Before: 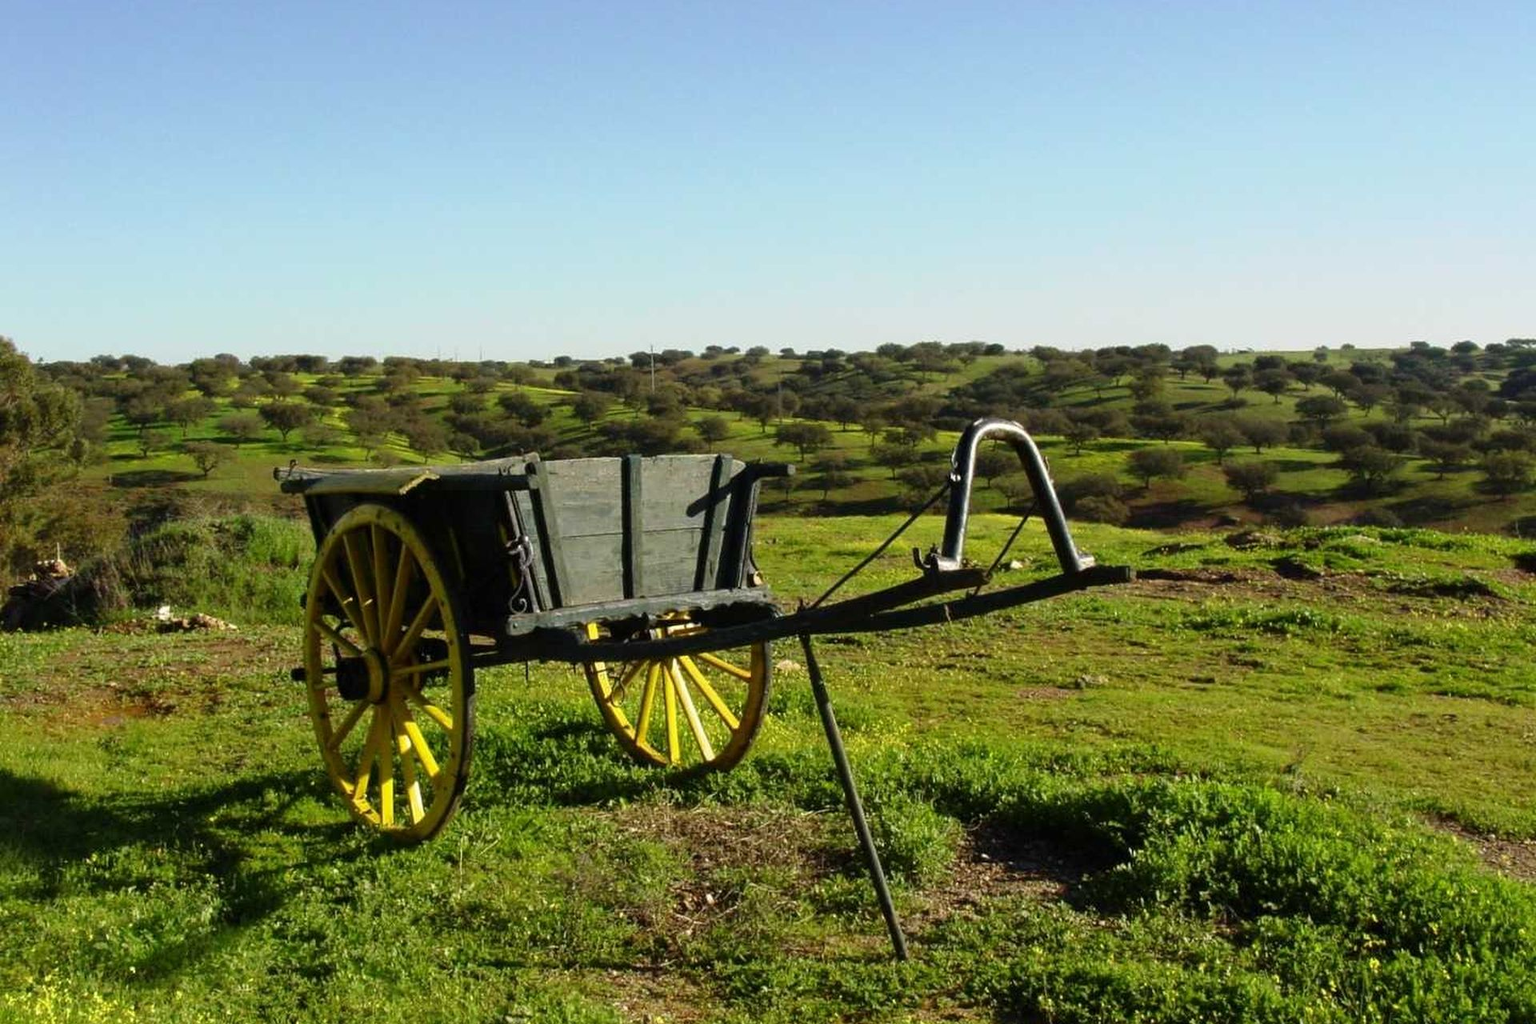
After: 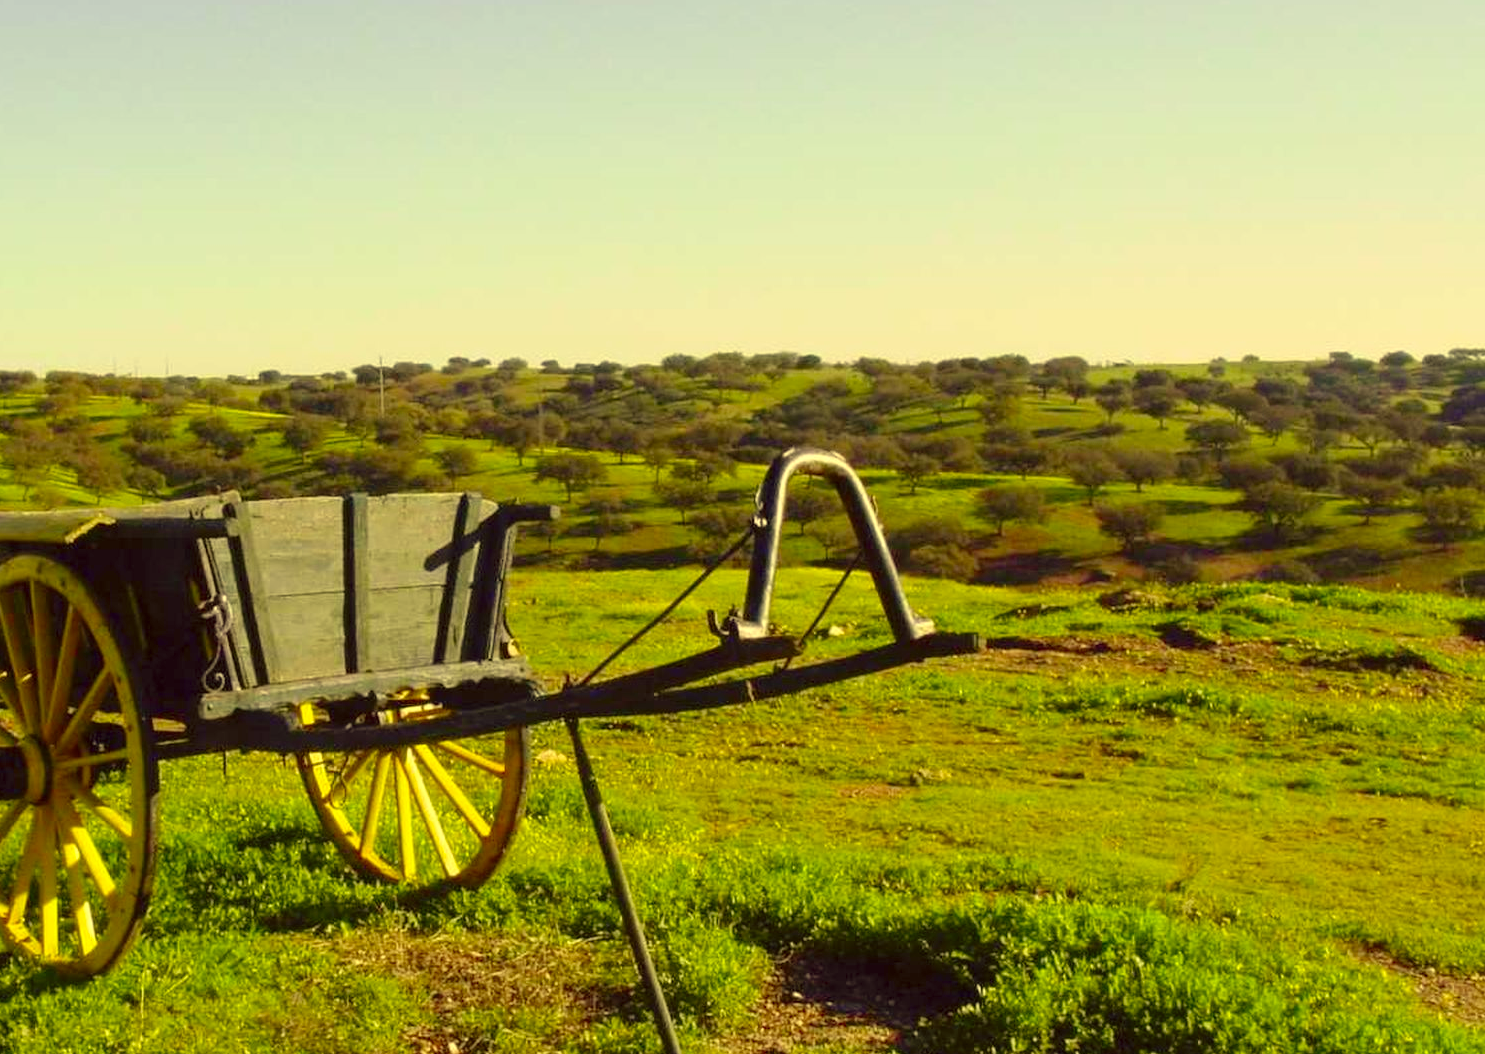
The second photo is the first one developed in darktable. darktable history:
levels: levels [0, 0.43, 0.984]
color correction: highlights a* -0.53, highlights b* 39.53, shadows a* 9.53, shadows b* -0.856
crop: left 22.651%, top 5.874%, bottom 11.738%
